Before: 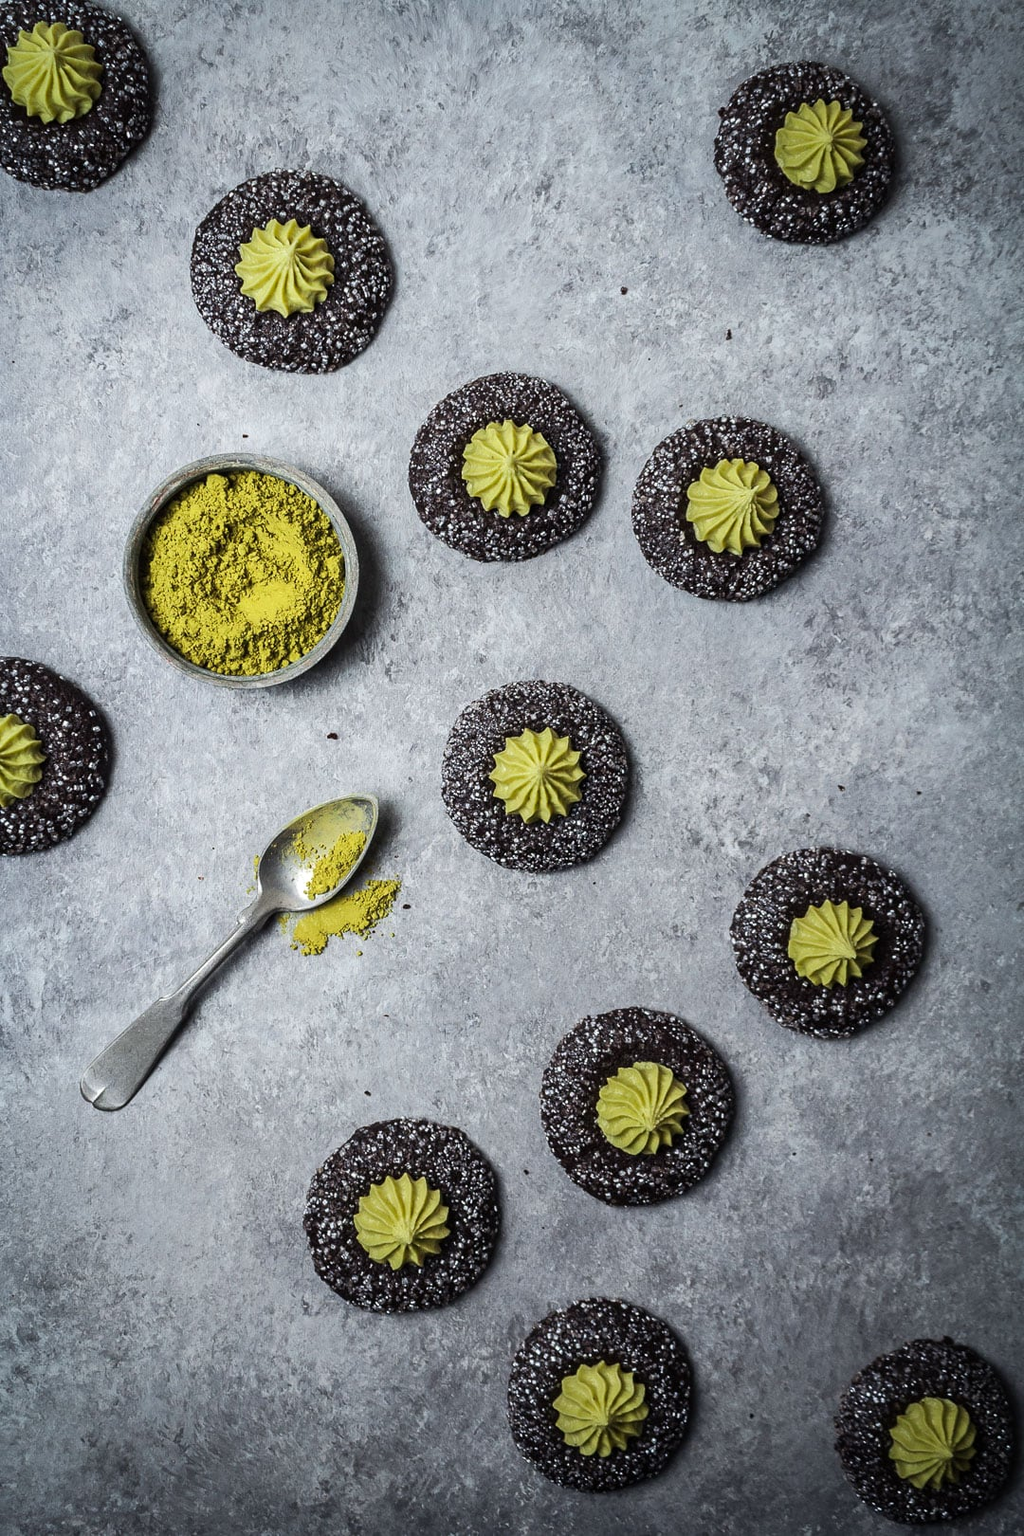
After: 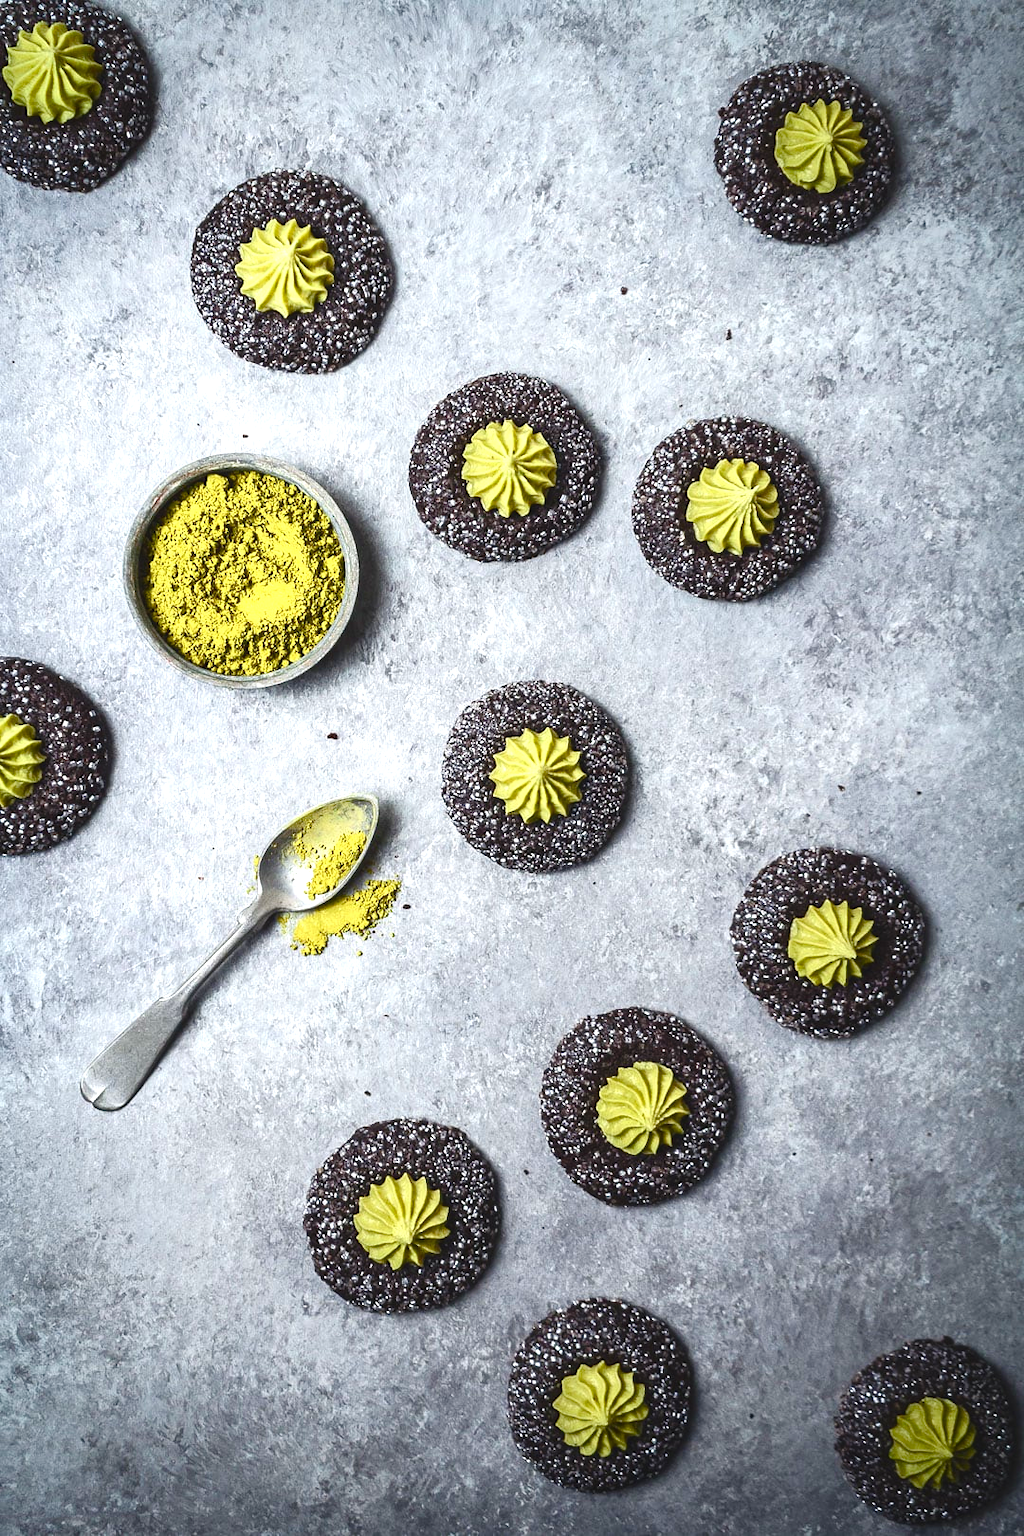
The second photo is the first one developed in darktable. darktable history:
exposure: black level correction 0, exposure 0.701 EV, compensate highlight preservation false
color balance rgb: global offset › luminance 0.739%, perceptual saturation grading › global saturation 20%, perceptual saturation grading › highlights -25.356%, perceptual saturation grading › shadows 26.018%, global vibrance 16.087%, saturation formula JzAzBz (2021)
